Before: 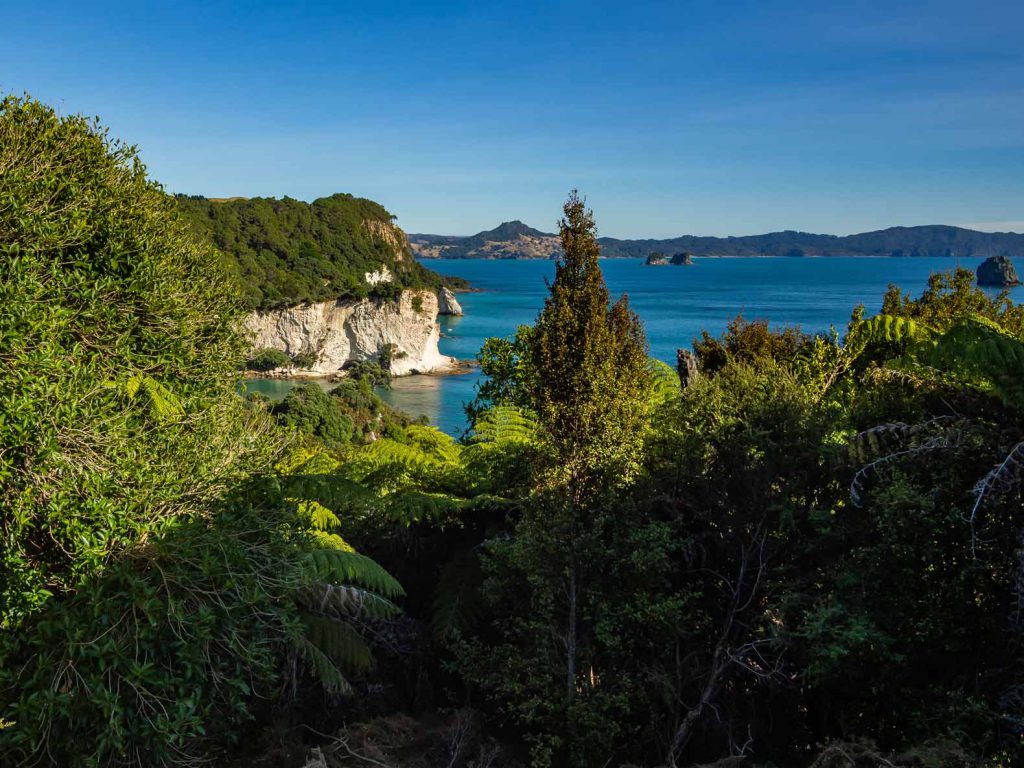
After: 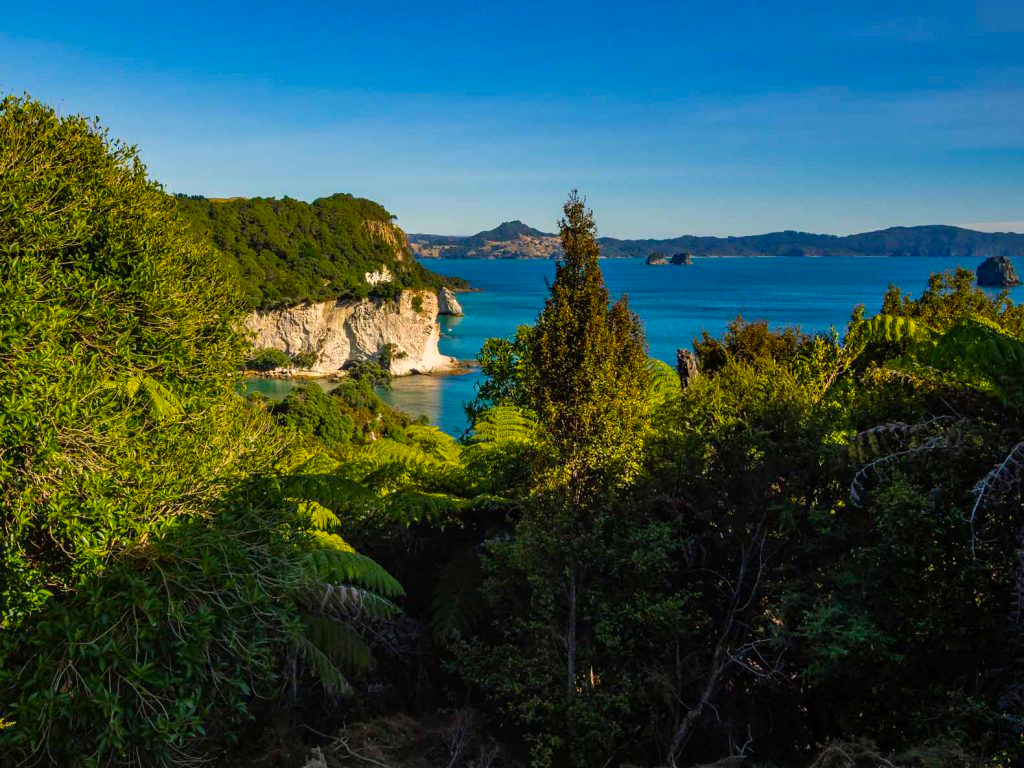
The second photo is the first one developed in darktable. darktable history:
color balance rgb: highlights gain › chroma 2.984%, highlights gain › hue 60.2°, perceptual saturation grading › global saturation 25.29%, global vibrance 20%
